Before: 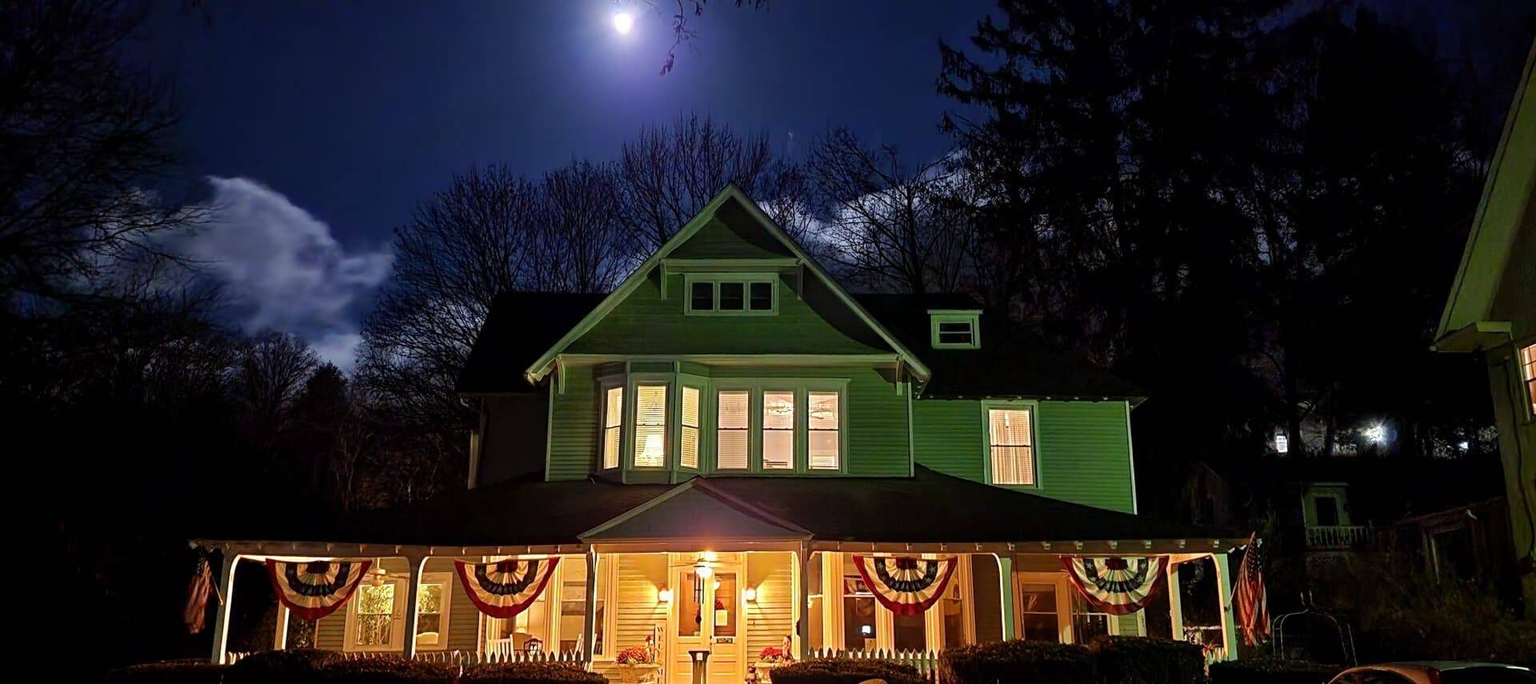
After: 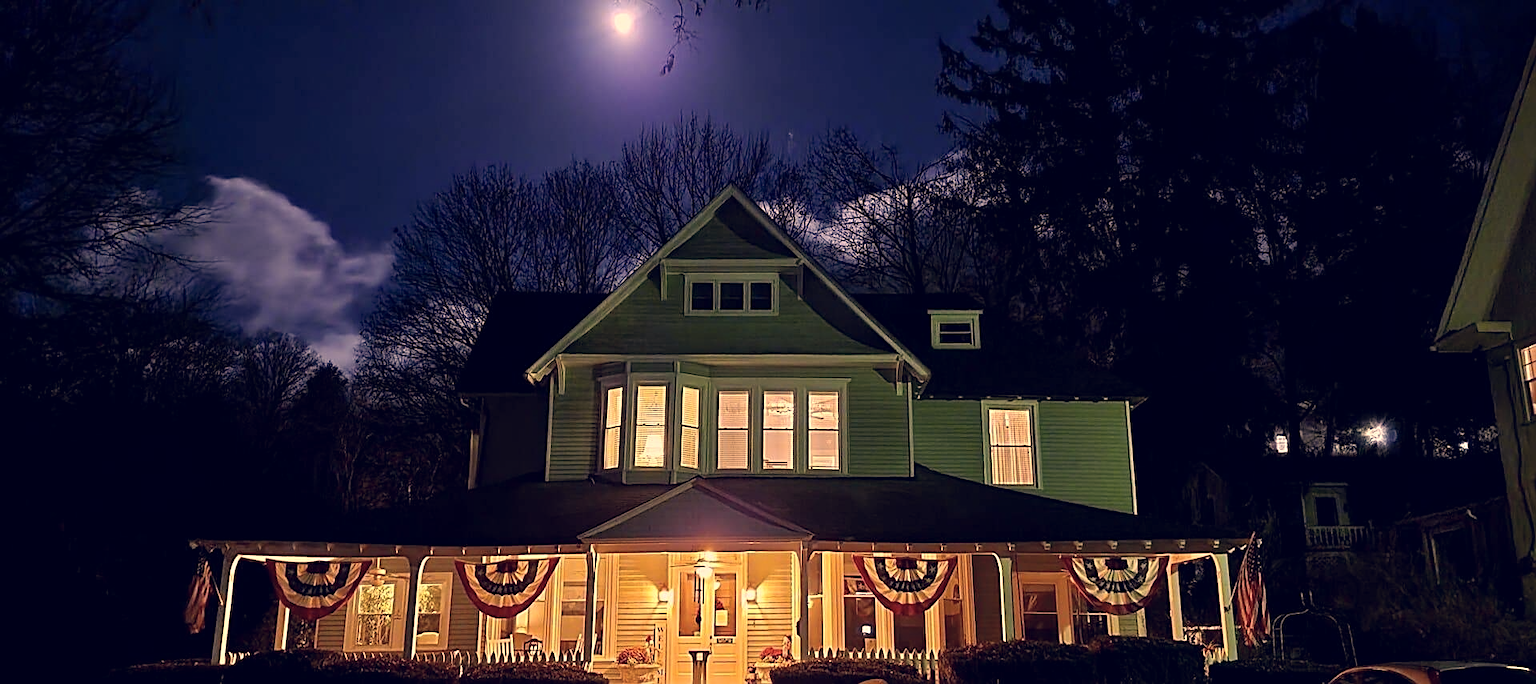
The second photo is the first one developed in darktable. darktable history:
color correction: highlights a* 19.99, highlights b* 28.23, shadows a* 3.44, shadows b* -17.34, saturation 0.743
sharpen: on, module defaults
